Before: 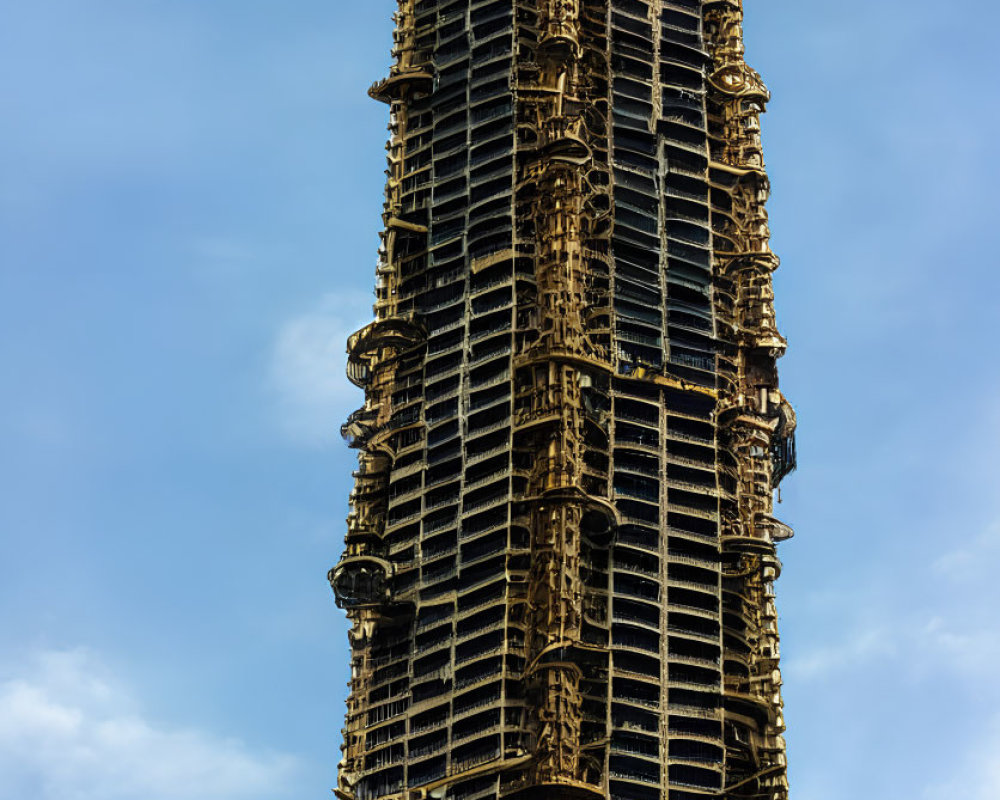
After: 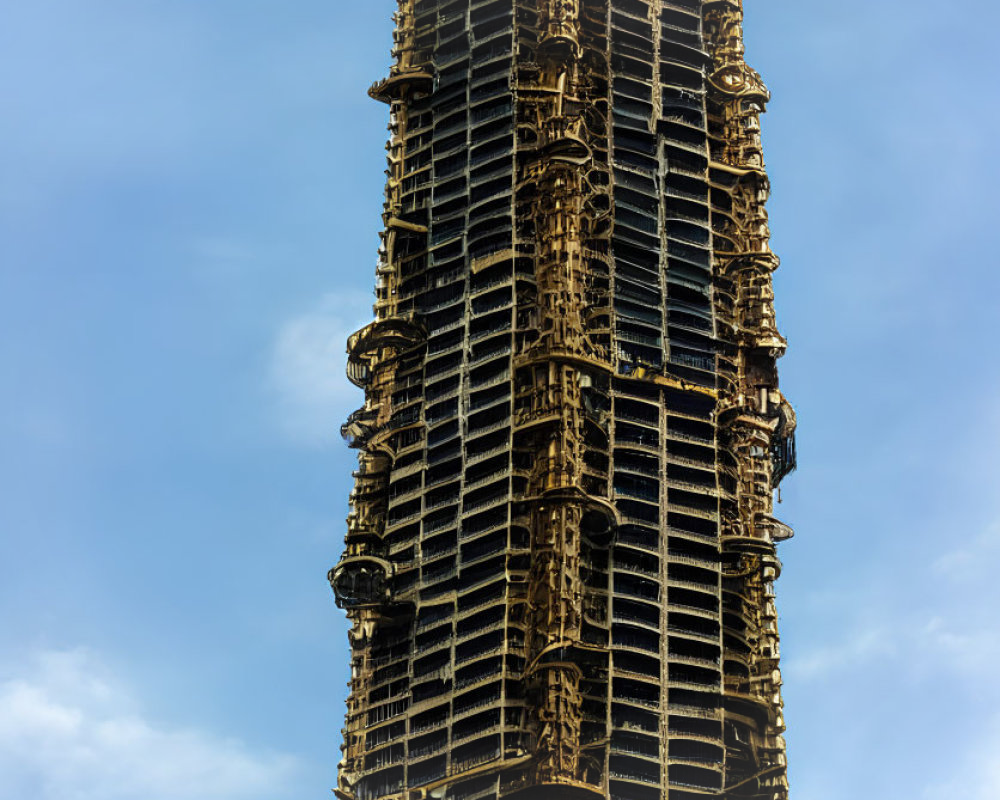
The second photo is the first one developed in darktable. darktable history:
vignetting: fall-off radius 60.28%, brightness 0.048, saturation -0.002, automatic ratio true
